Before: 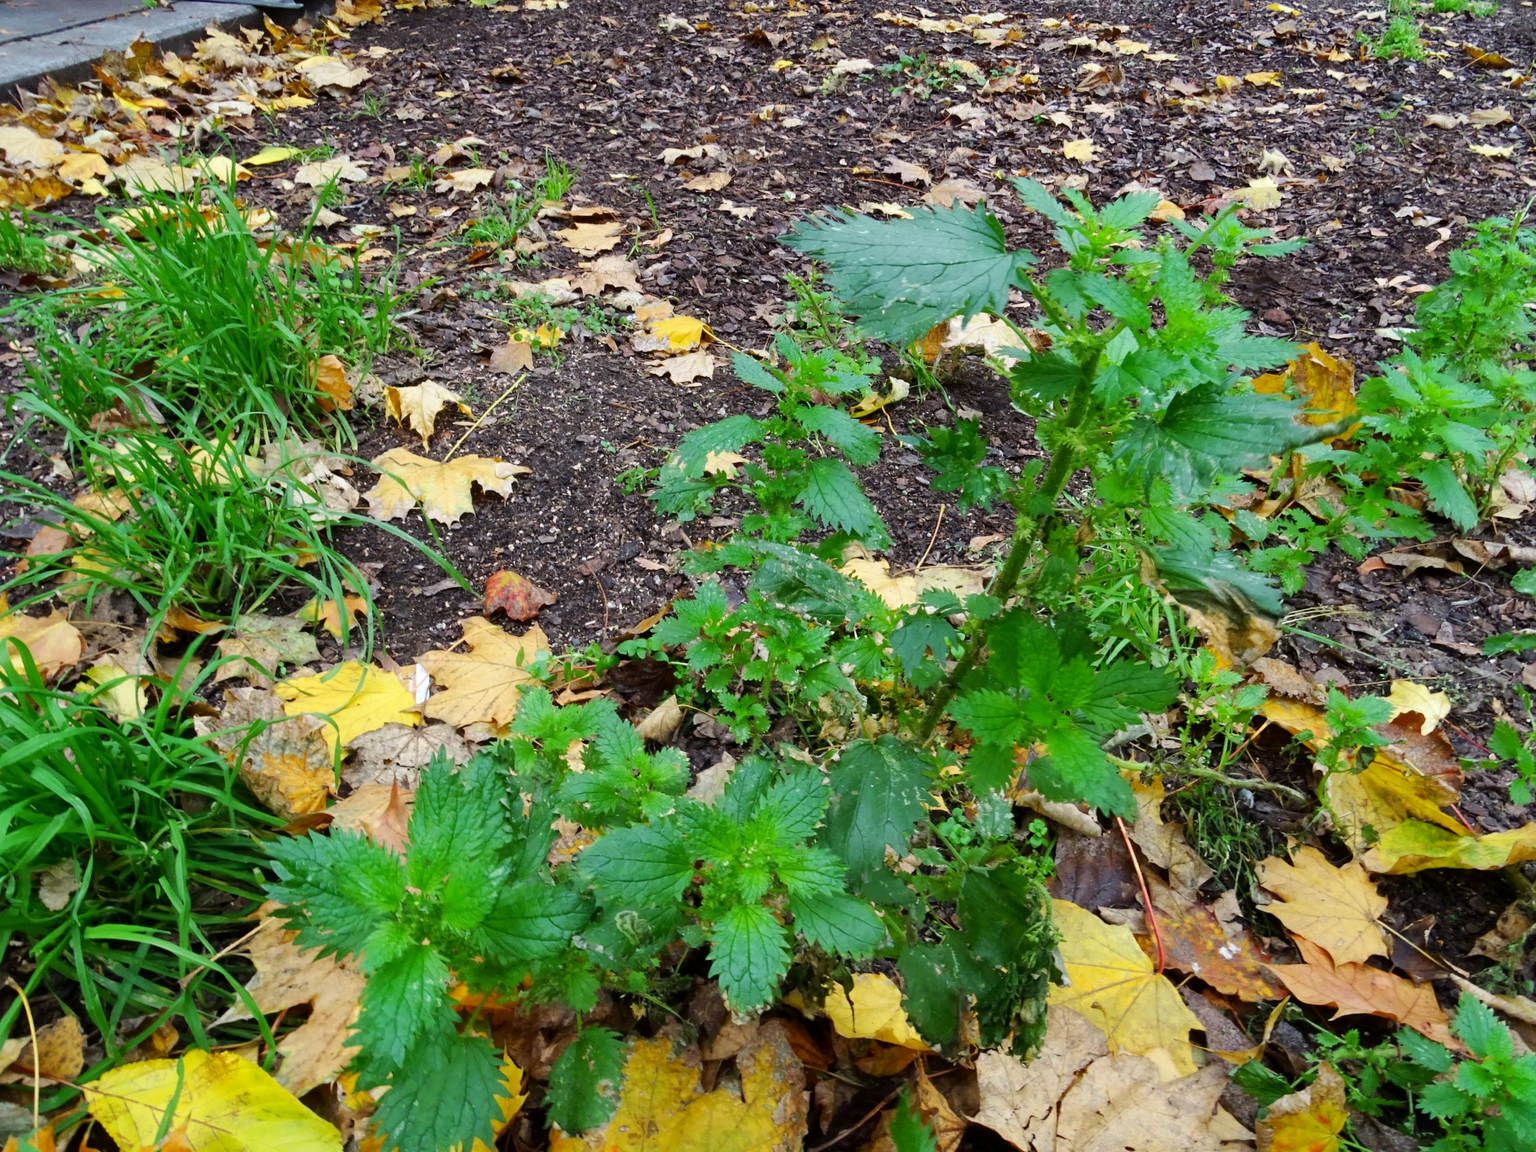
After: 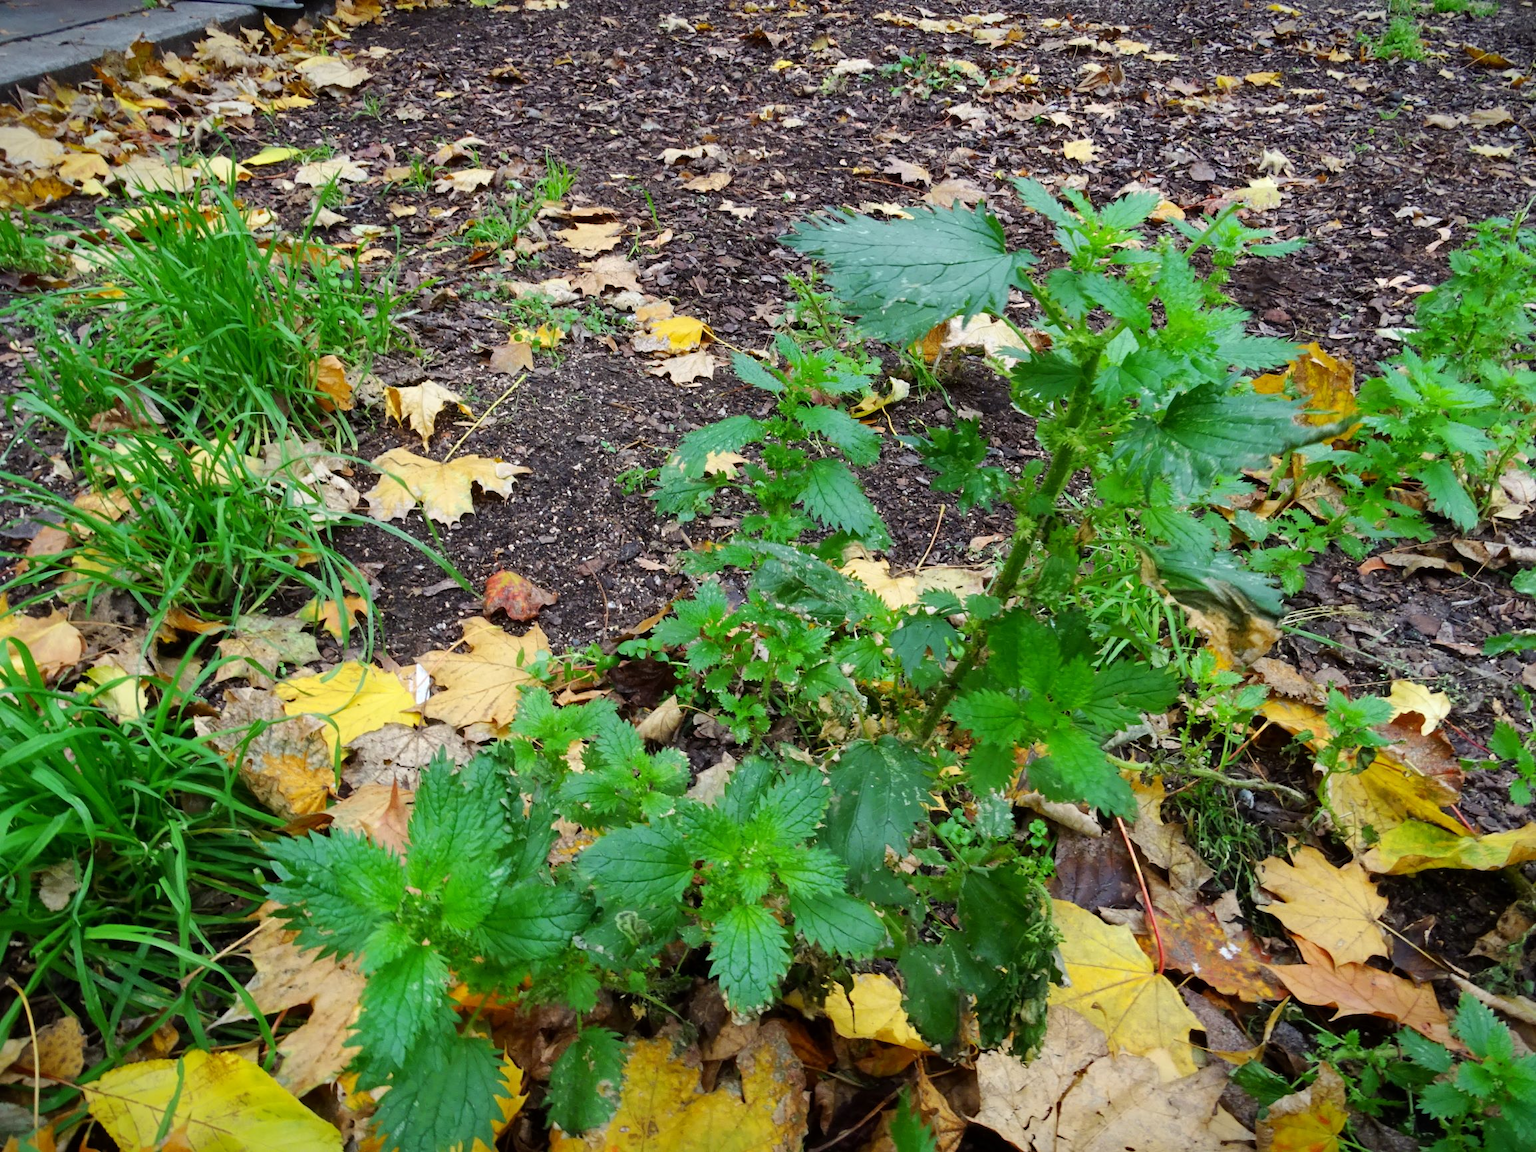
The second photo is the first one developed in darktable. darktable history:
vignetting: fall-off start 100.07%, saturation 0, width/height ratio 1.32
